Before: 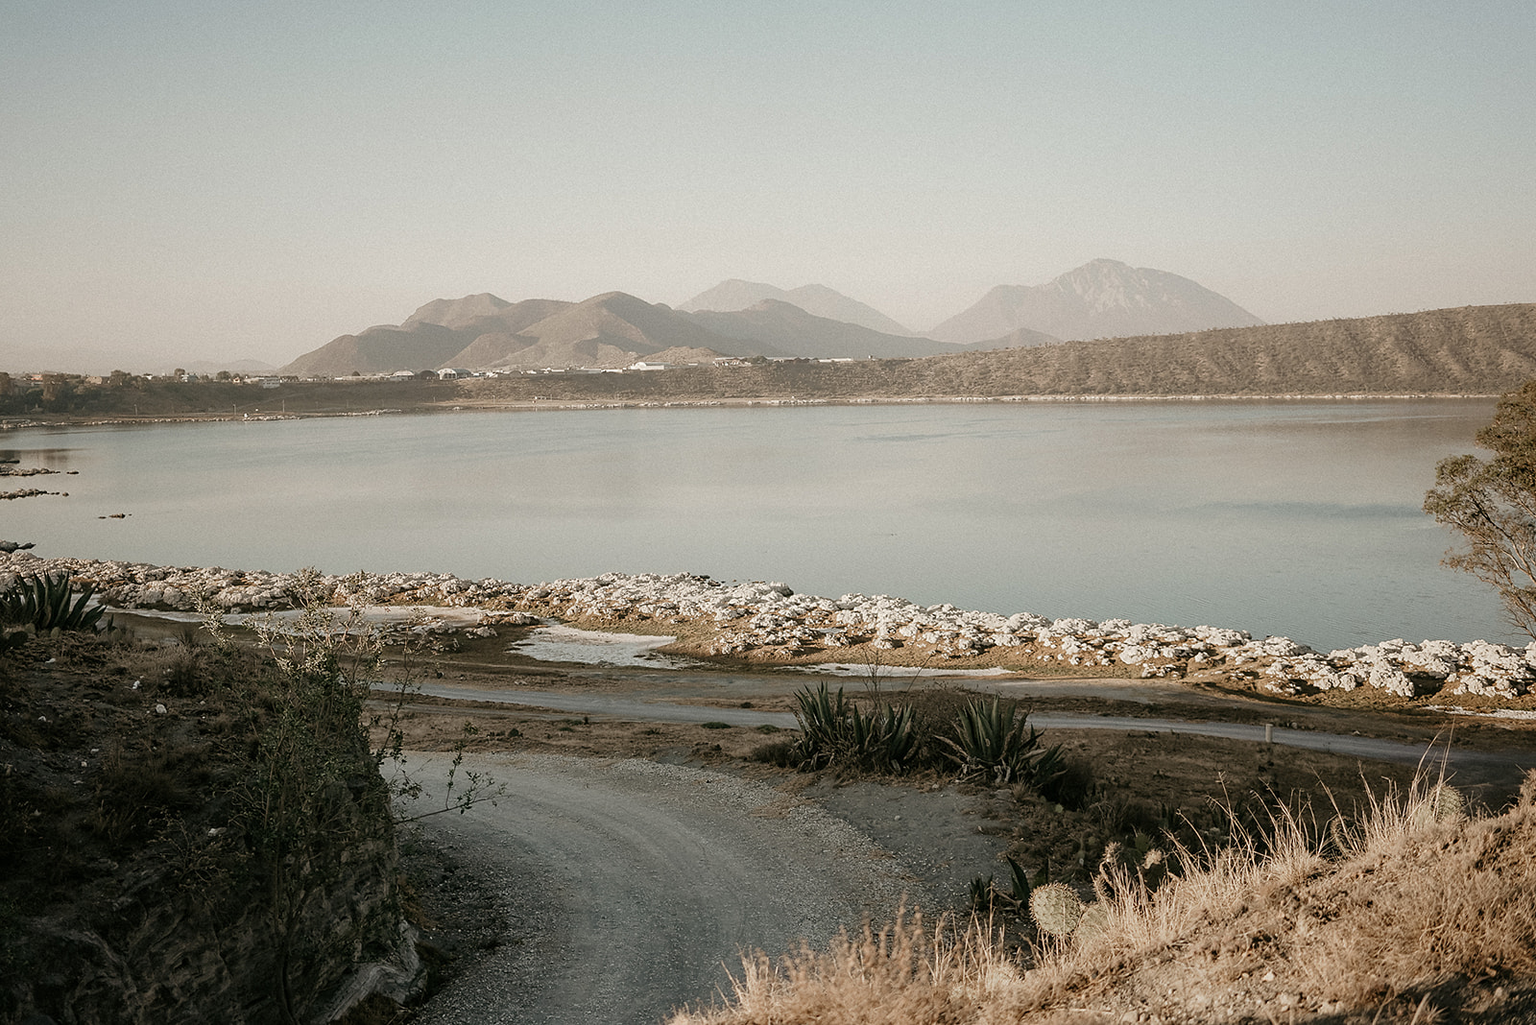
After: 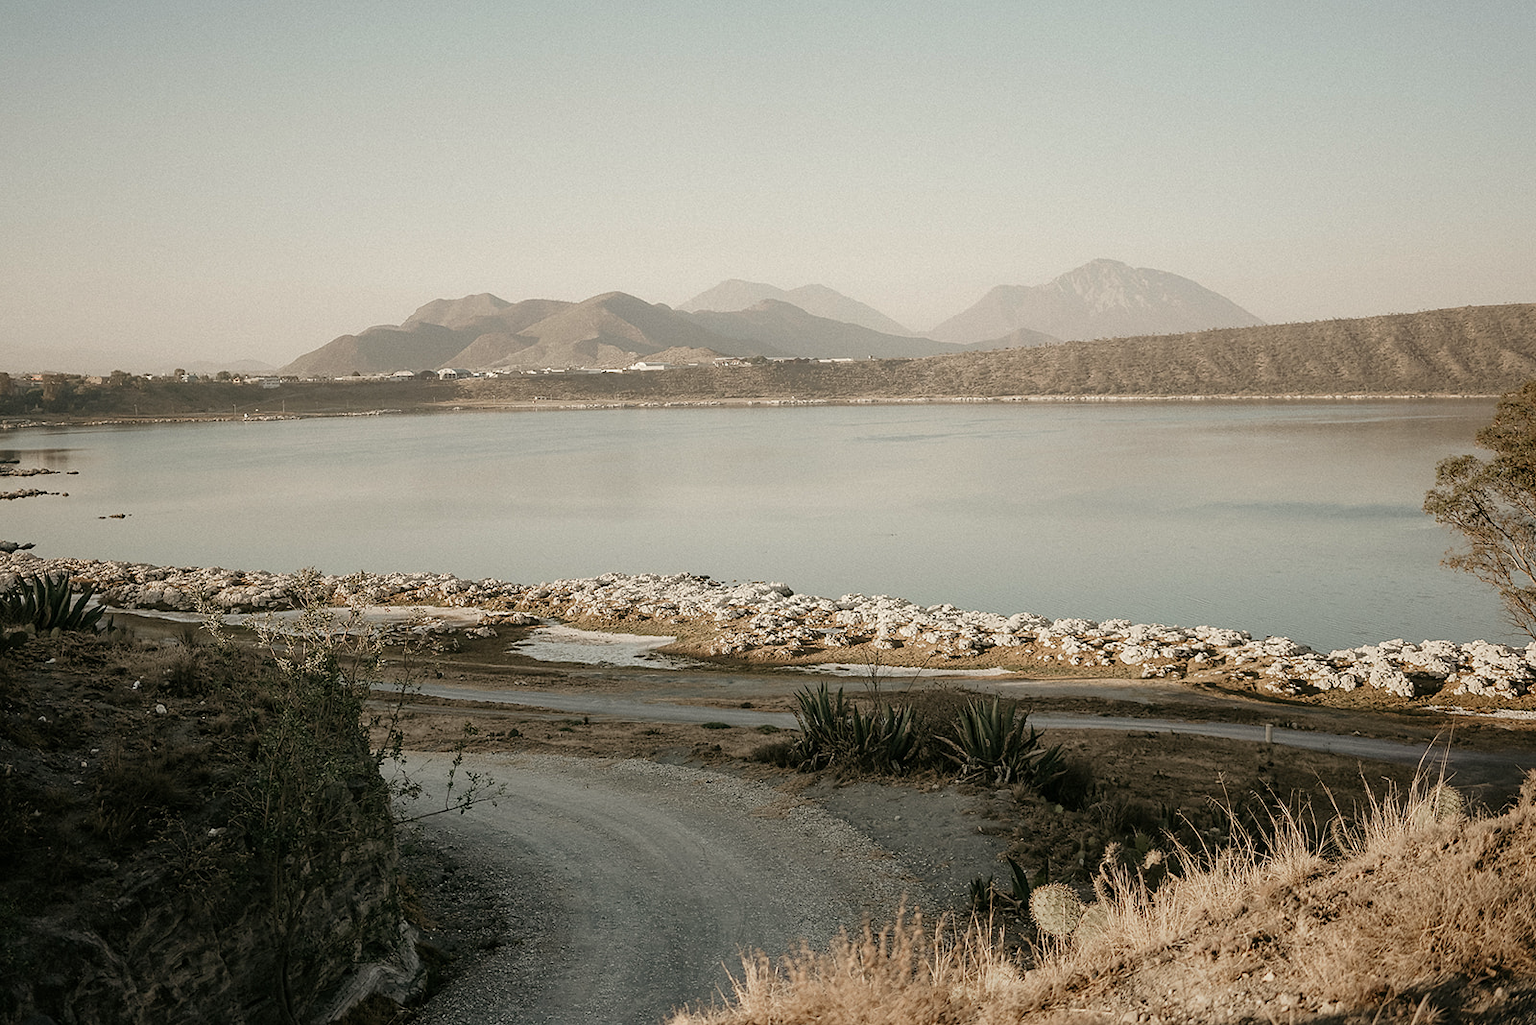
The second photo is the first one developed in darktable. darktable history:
color correction: highlights b* 2.92
